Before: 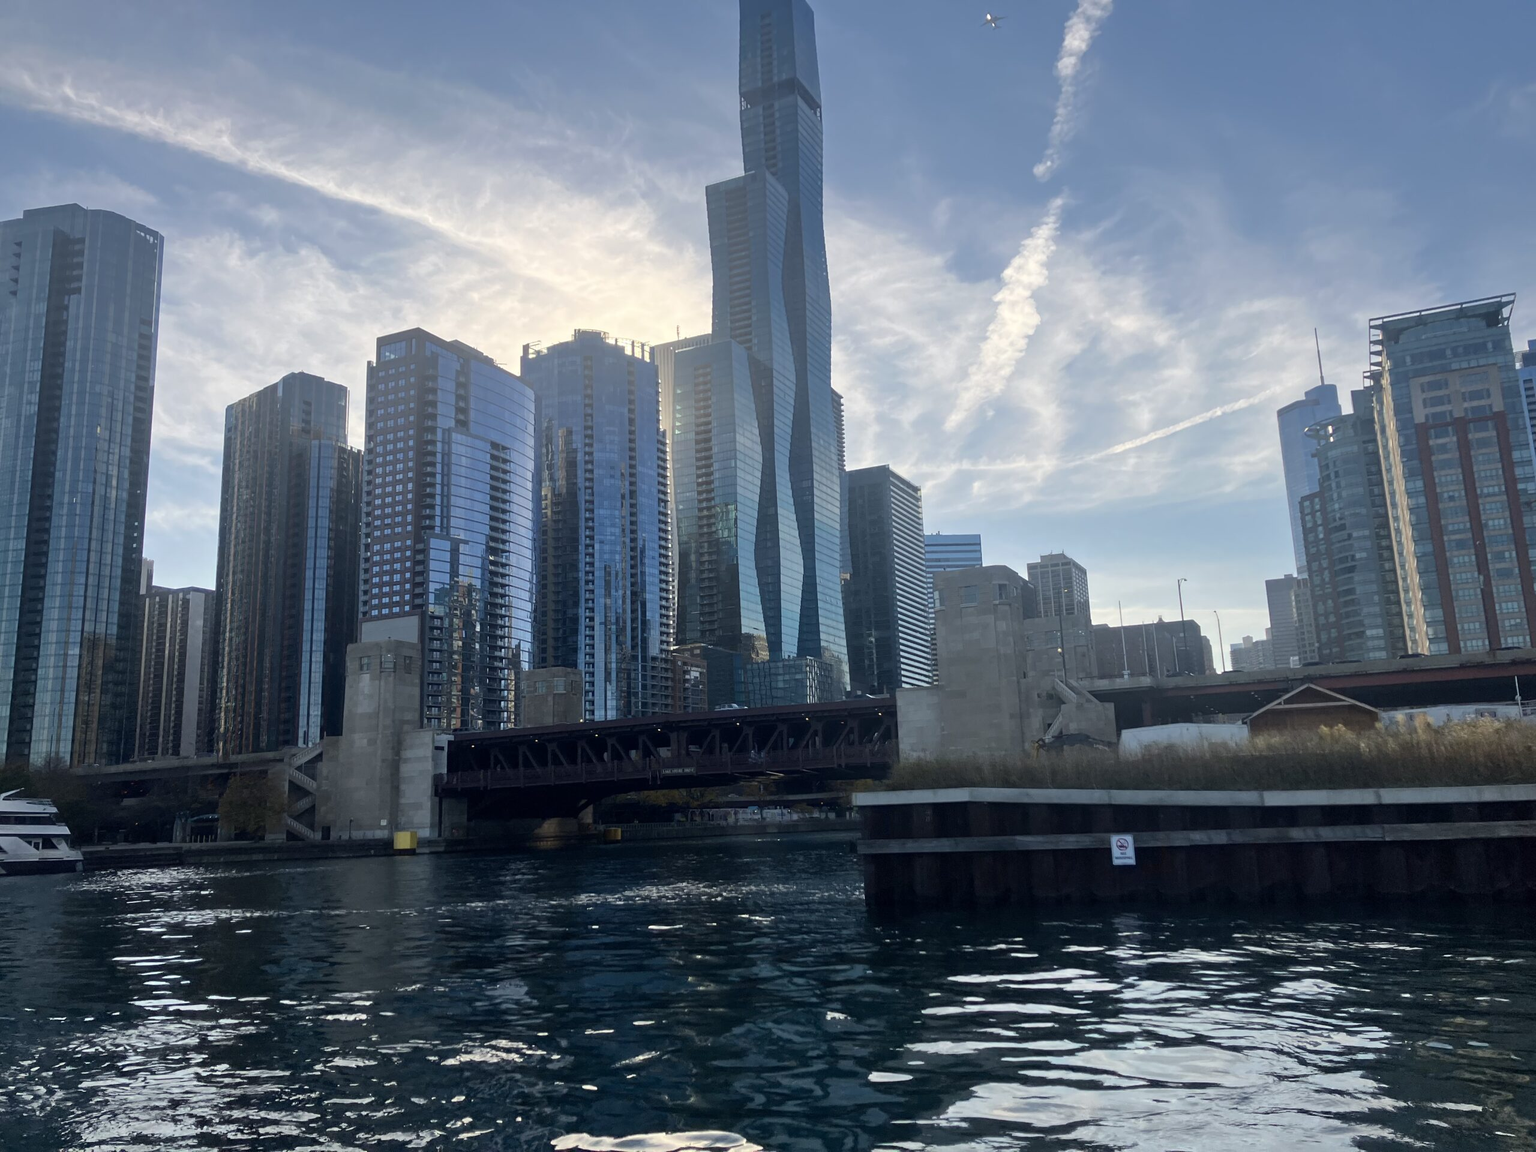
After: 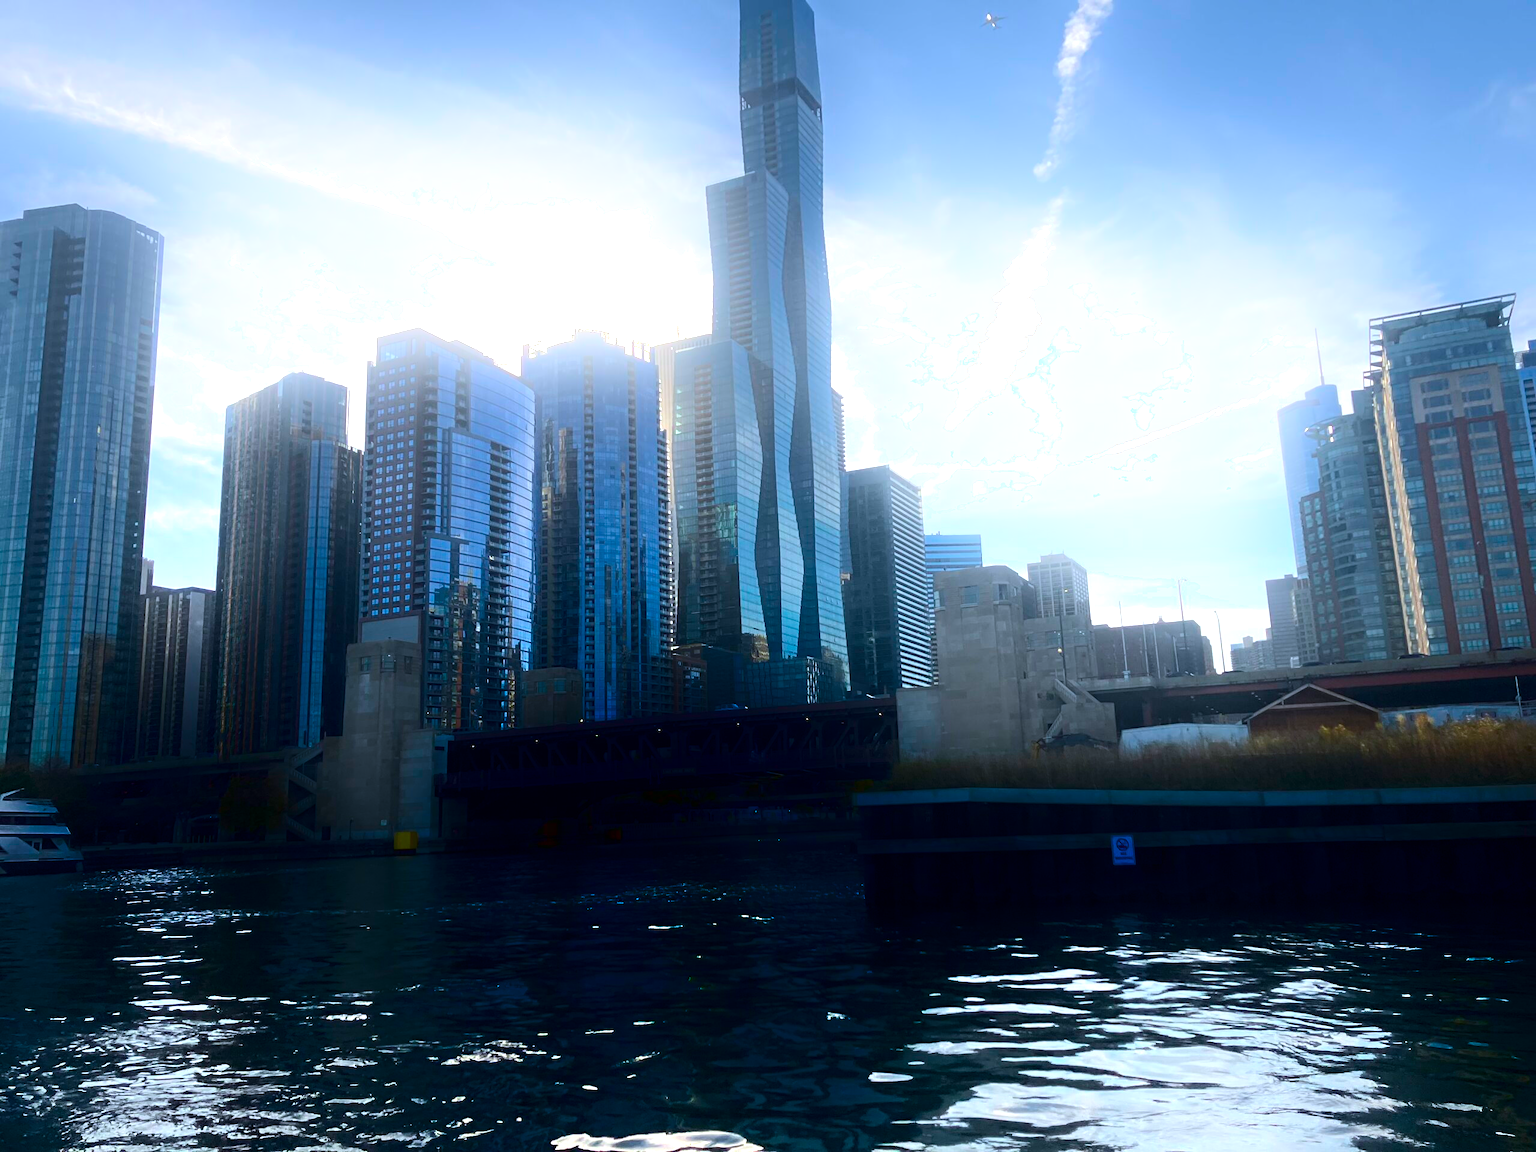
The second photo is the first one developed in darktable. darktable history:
tone equalizer: -8 EV -0.4 EV, -7 EV -0.369 EV, -6 EV -0.32 EV, -5 EV -0.247 EV, -3 EV 0.234 EV, -2 EV 0.315 EV, -1 EV 0.37 EV, +0 EV 0.418 EV
shadows and highlights: shadows -89.64, highlights 88.24, highlights color adjustment 42.36%, soften with gaussian
color balance rgb: highlights gain › luminance 16.281%, highlights gain › chroma 2.849%, highlights gain › hue 262.15°, perceptual saturation grading › global saturation 25.388%, global vibrance 20%
